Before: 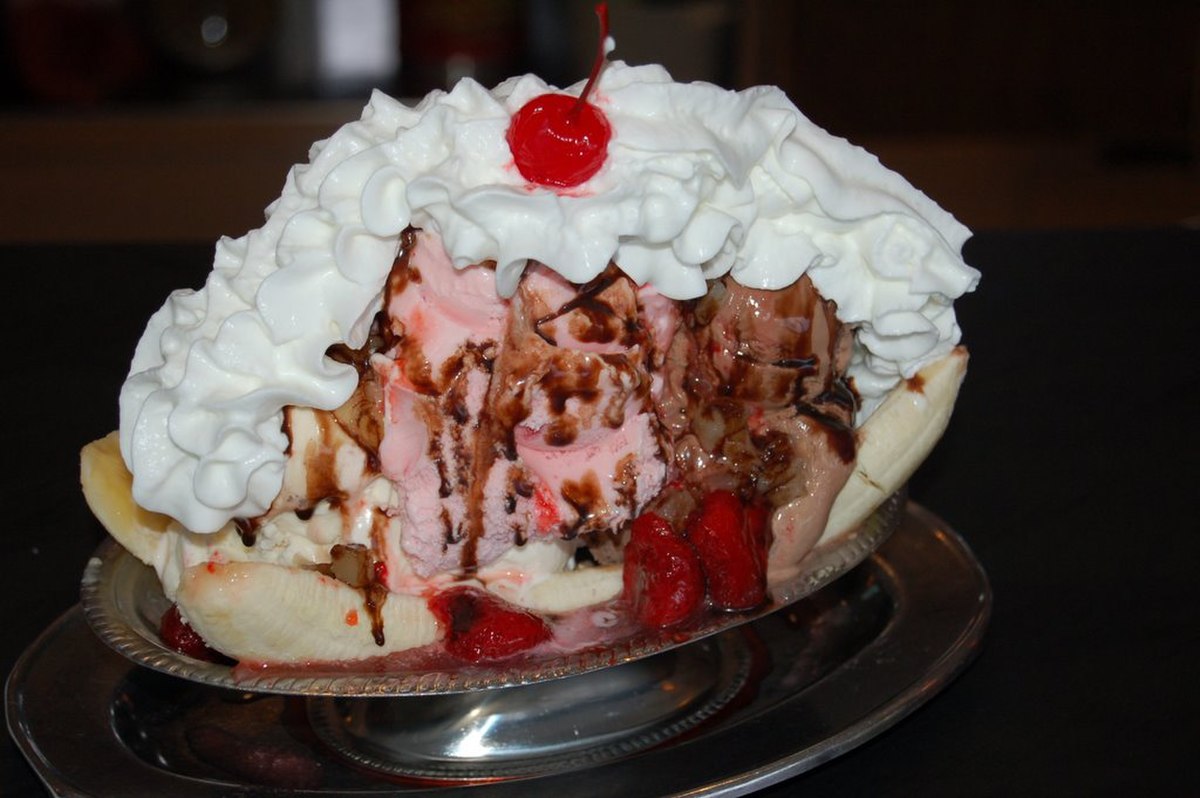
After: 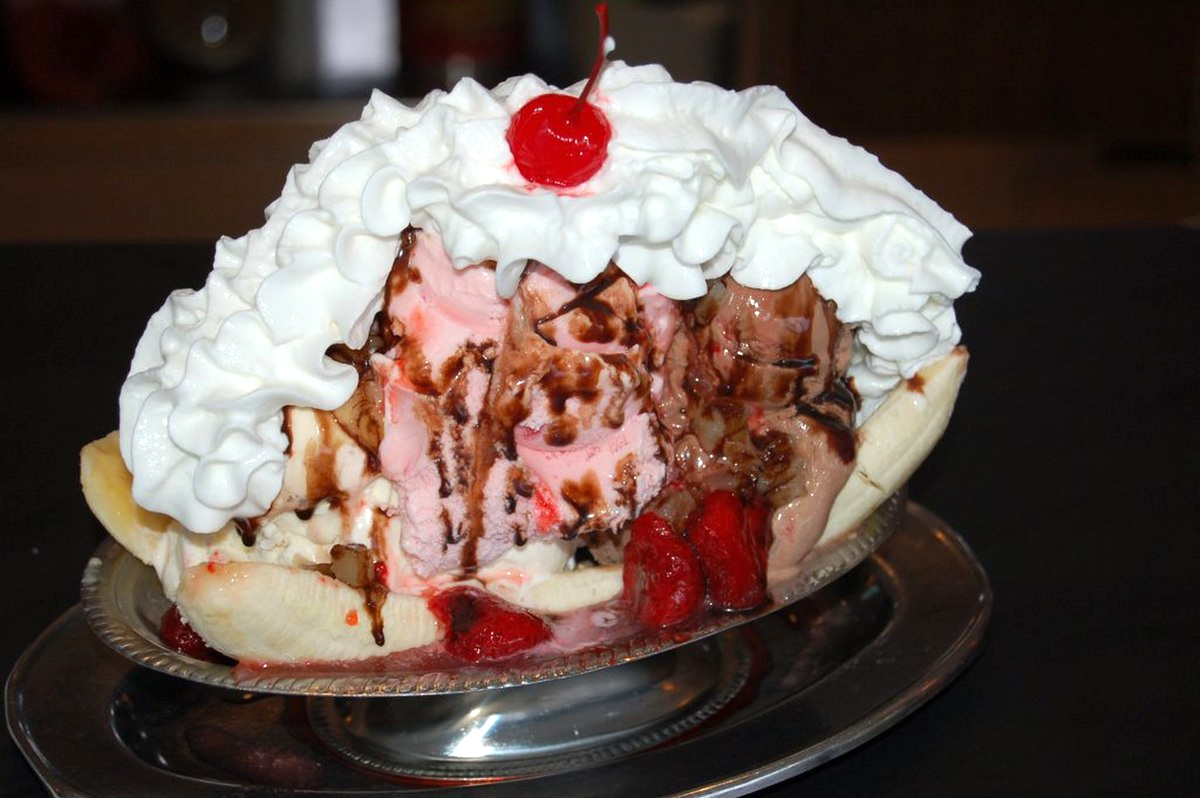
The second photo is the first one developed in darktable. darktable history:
exposure: exposure 0.471 EV, compensate highlight preservation false
